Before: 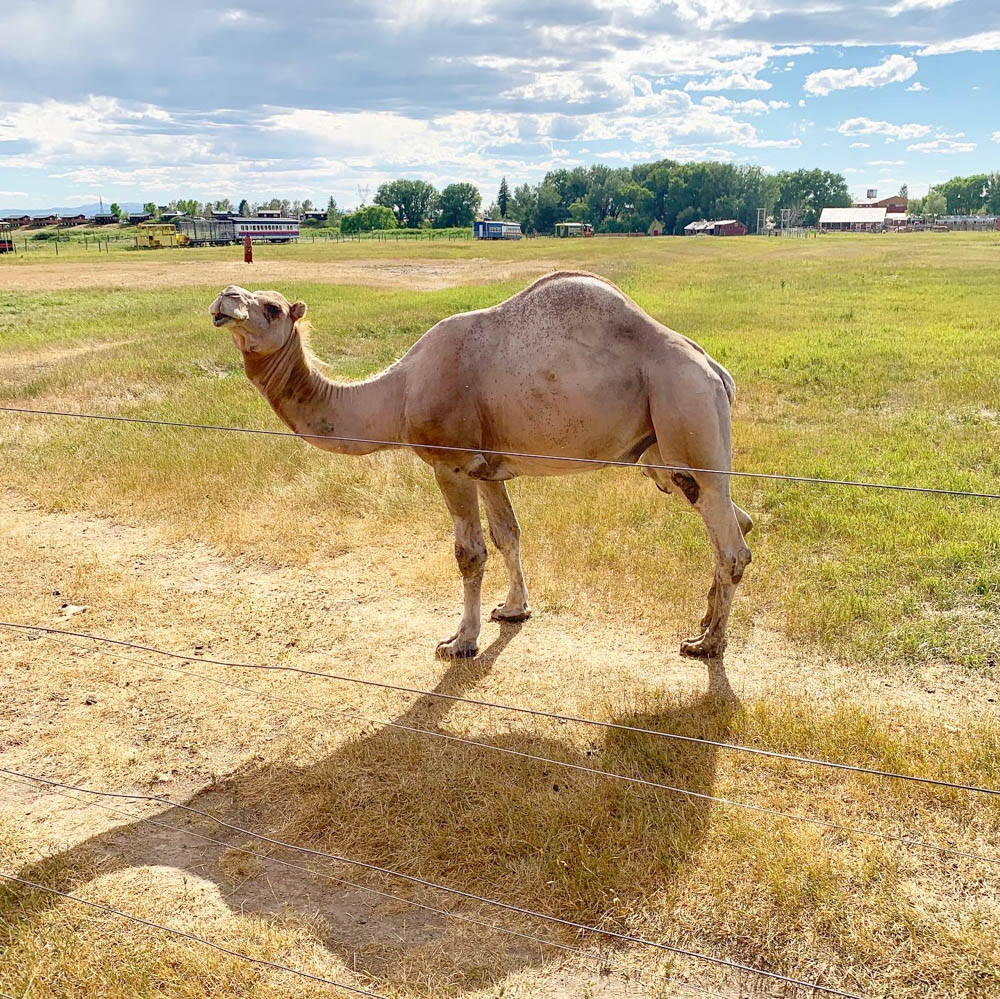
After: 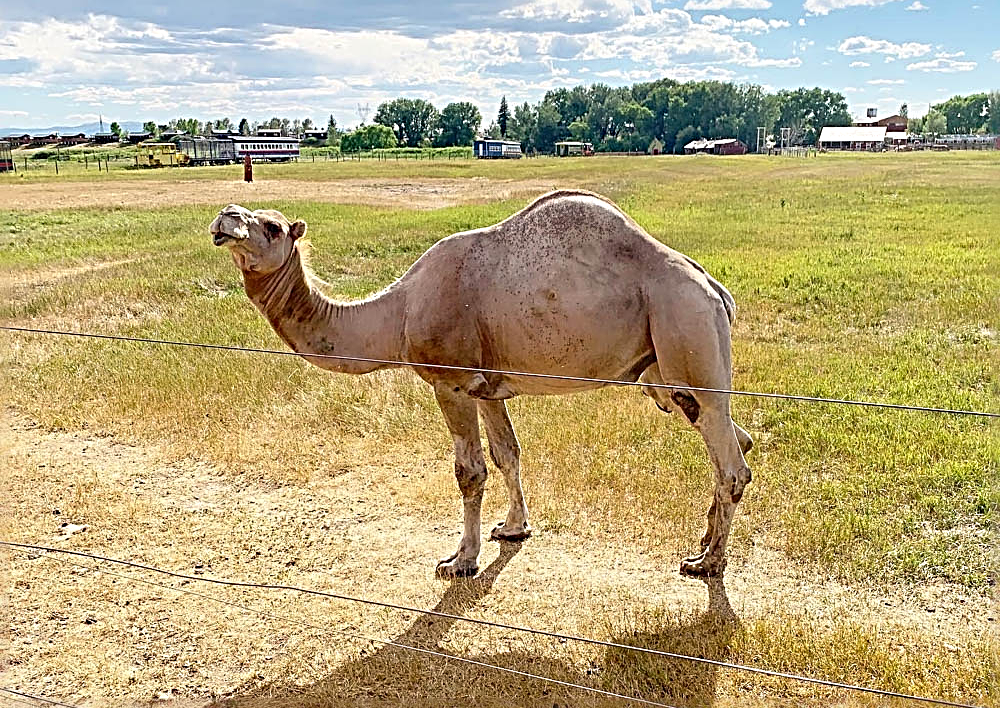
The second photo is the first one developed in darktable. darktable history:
crop and rotate: top 8.274%, bottom 20.762%
sharpen: radius 3.649, amount 0.941
